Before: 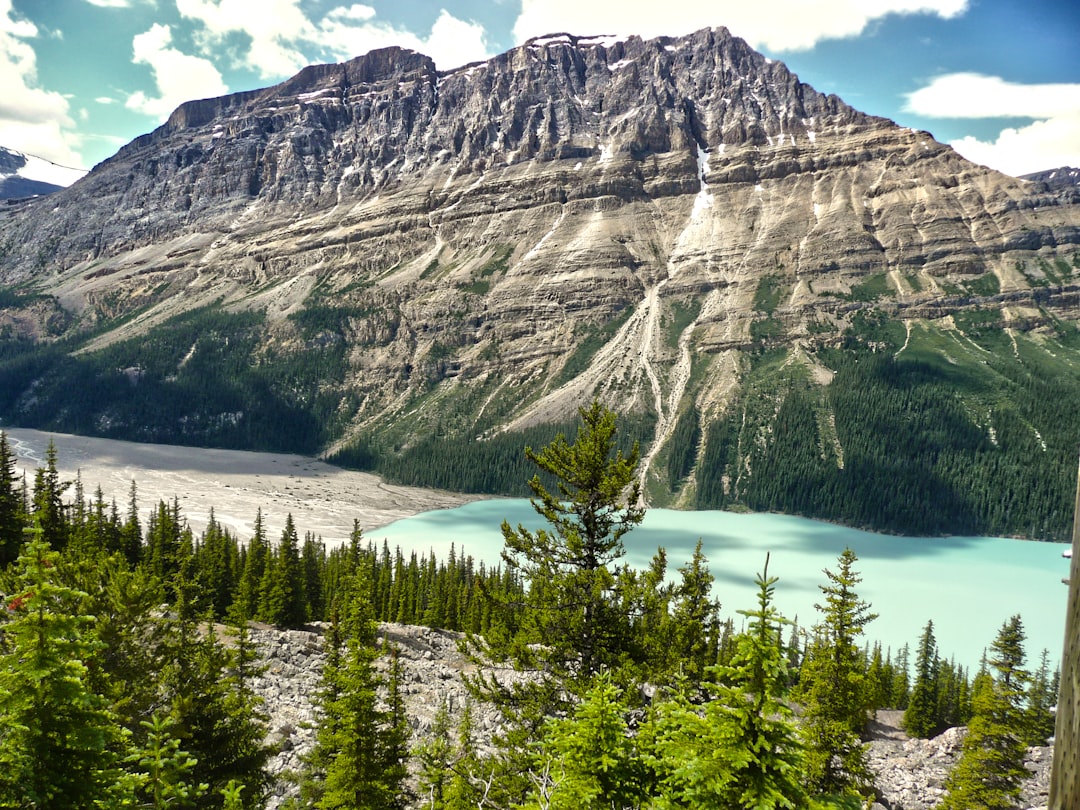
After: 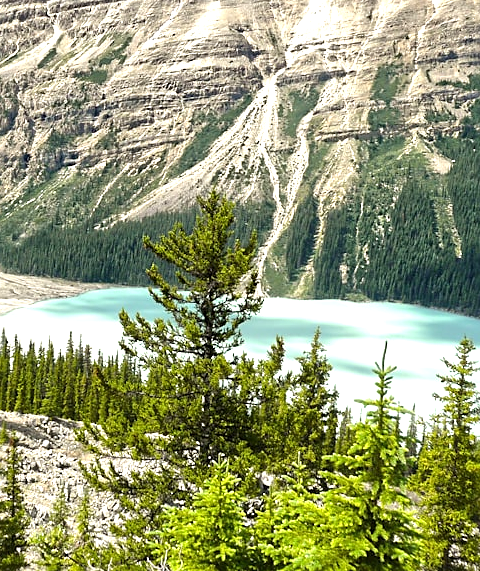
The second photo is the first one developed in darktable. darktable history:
crop: left 35.375%, top 26.098%, right 20.165%, bottom 3.354%
exposure: exposure 0.778 EV, compensate highlight preservation false
sharpen: radius 1.879, amount 0.4, threshold 1.142
